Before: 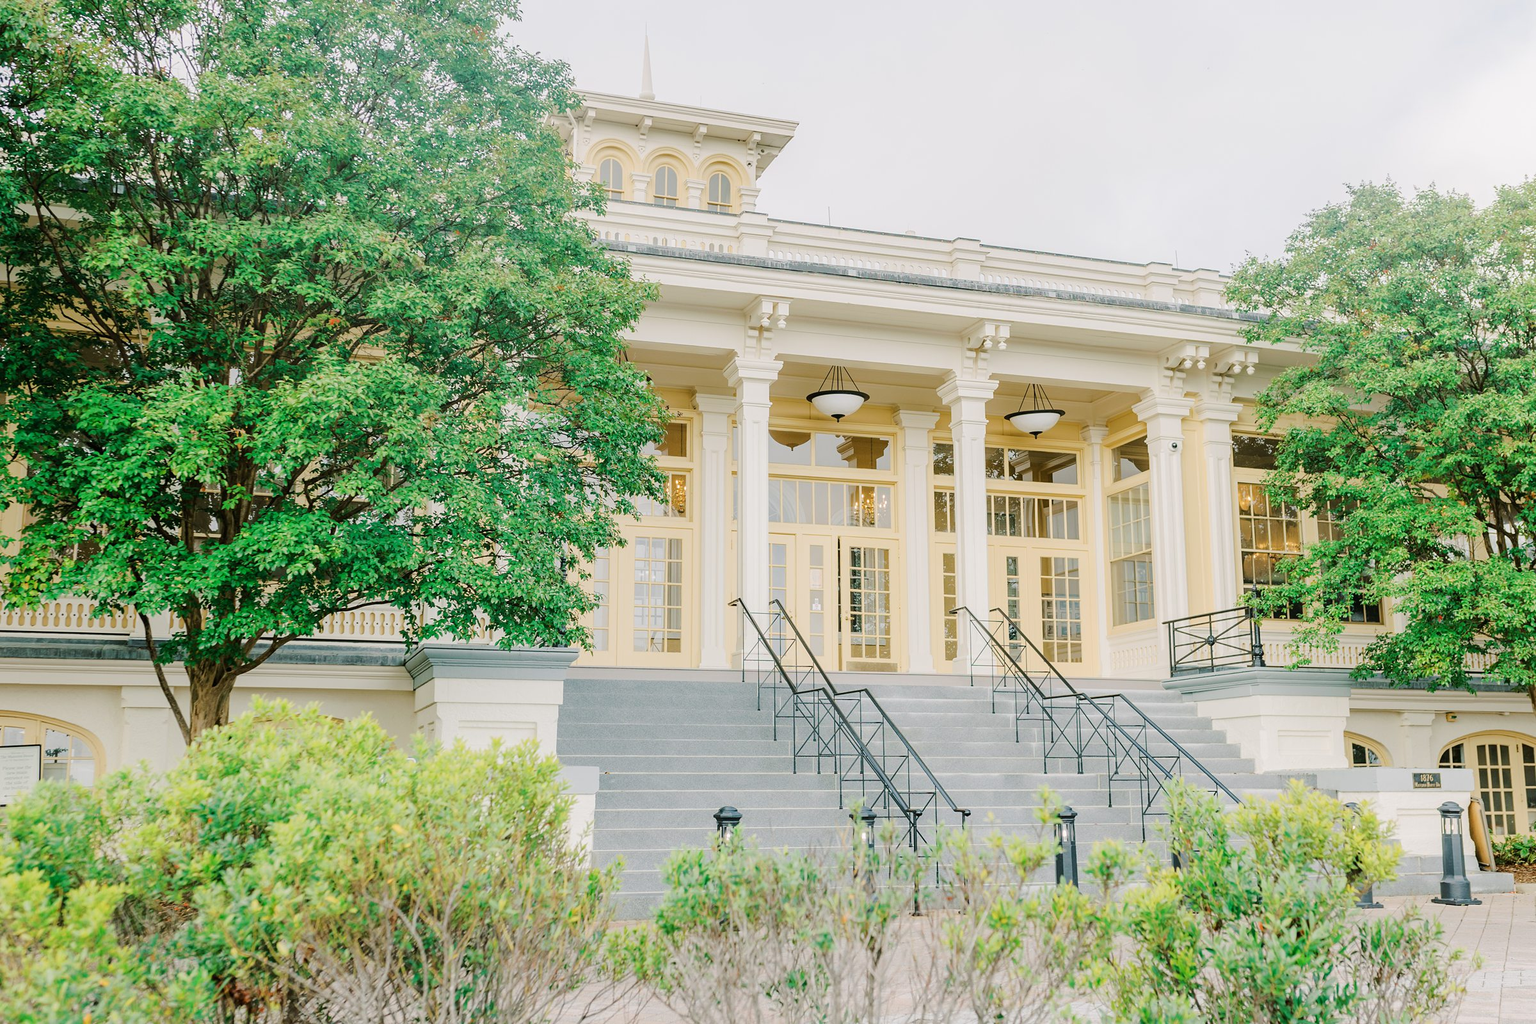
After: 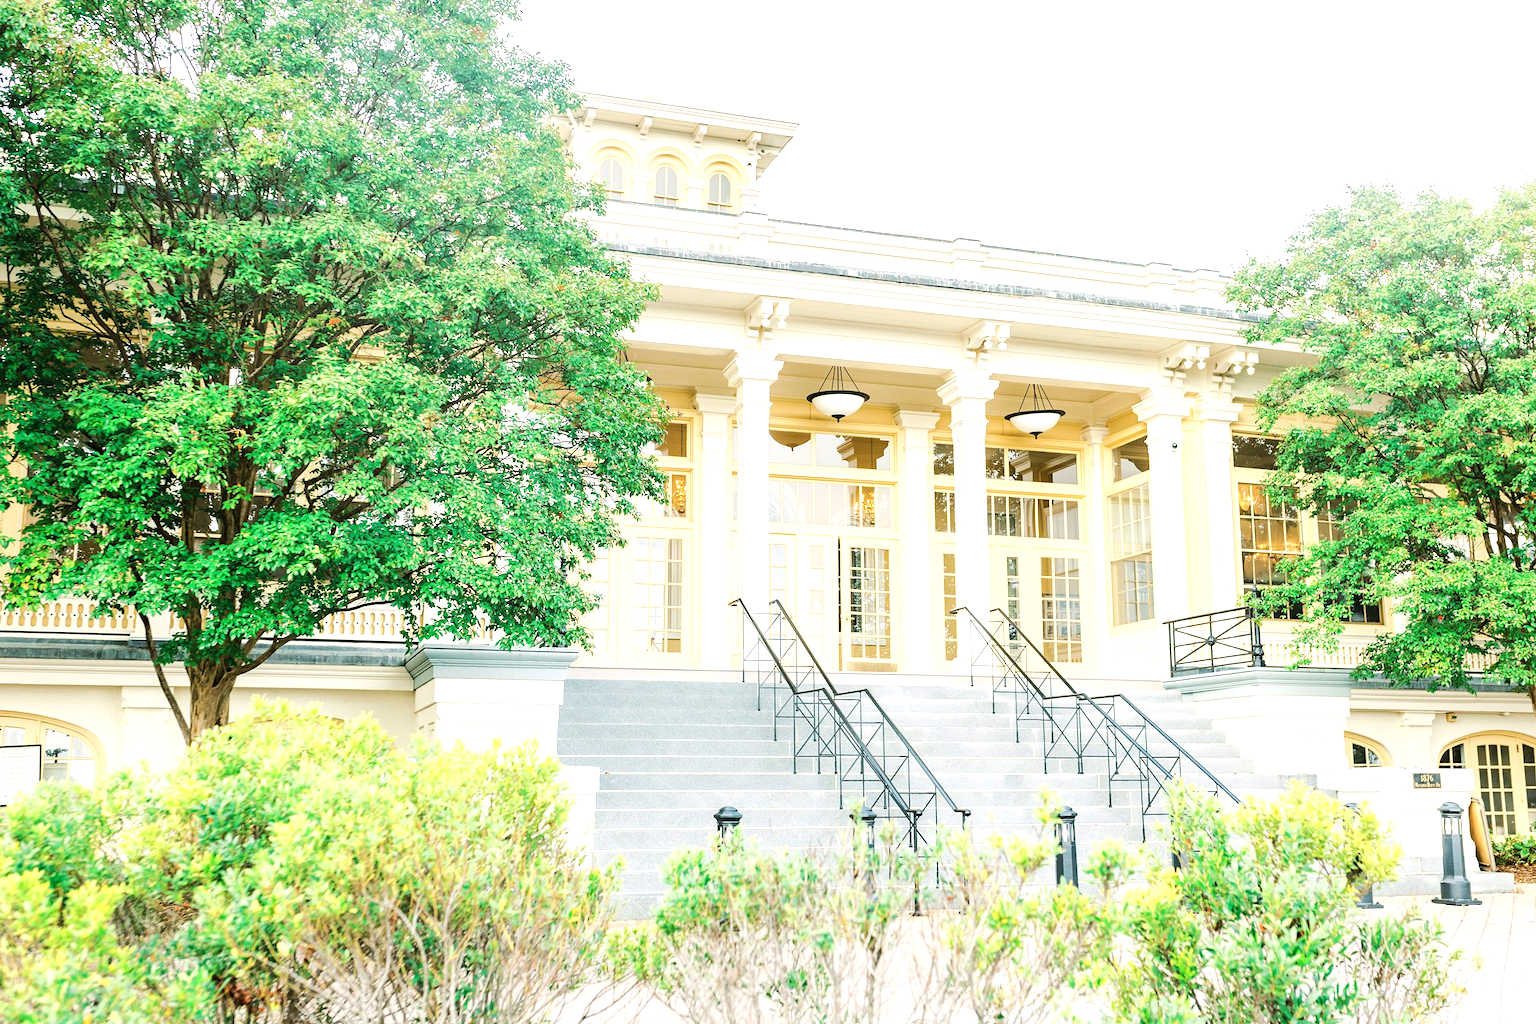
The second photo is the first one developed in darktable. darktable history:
exposure: black level correction 0, exposure 0.929 EV, compensate exposure bias true, compensate highlight preservation false
